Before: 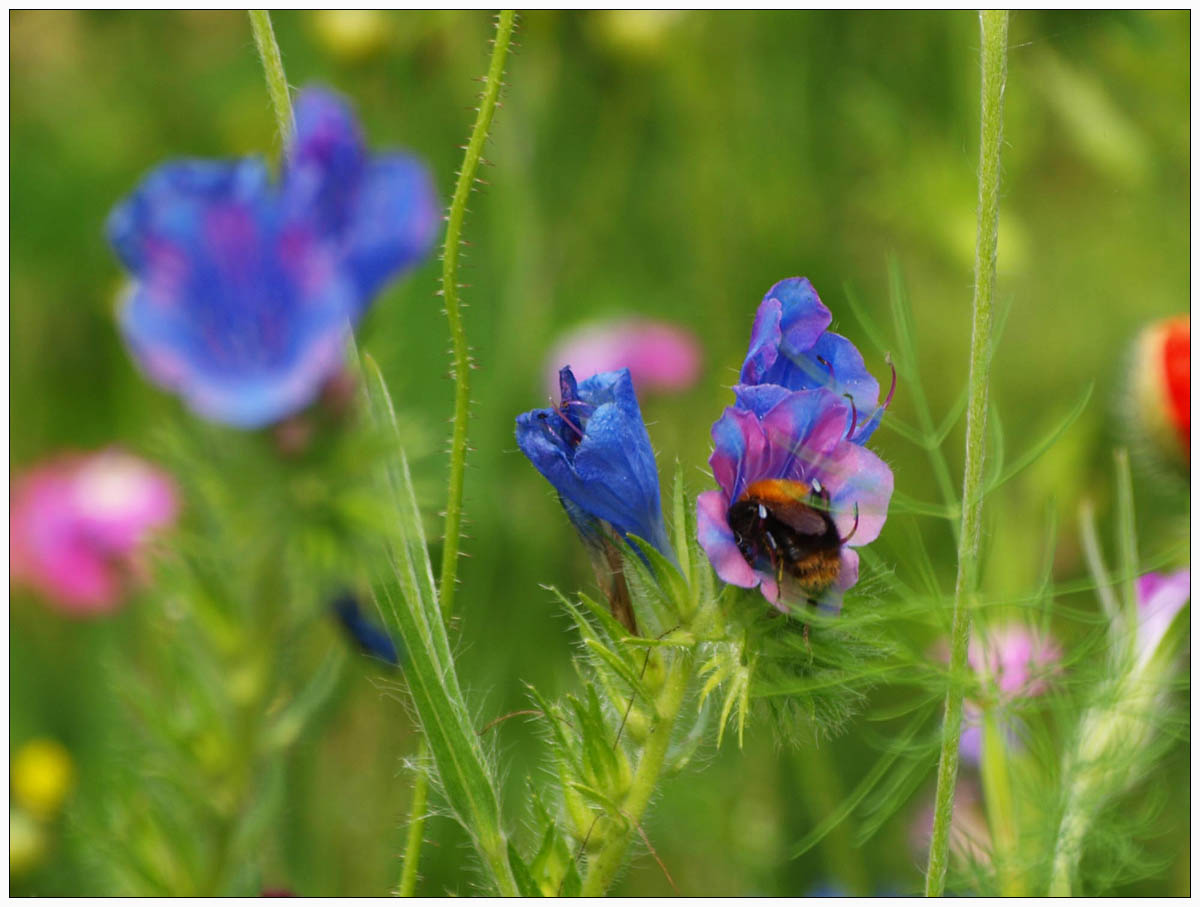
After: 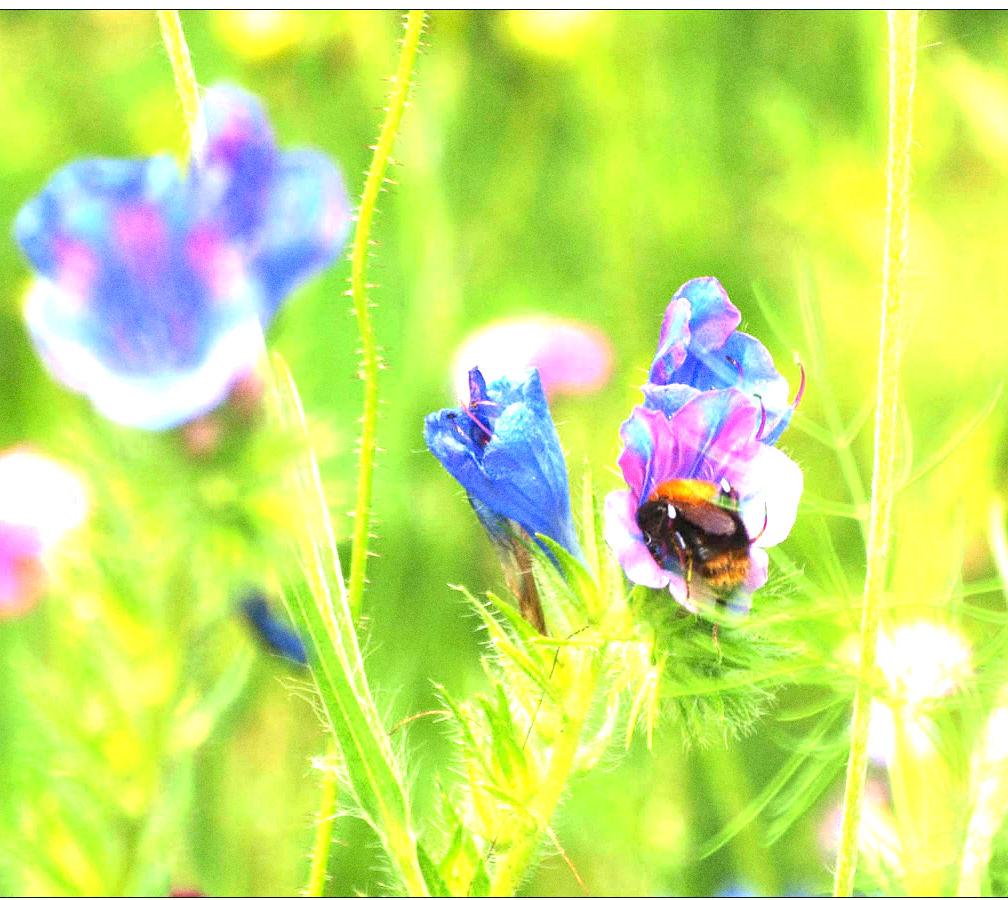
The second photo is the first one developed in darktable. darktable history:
crop: left 7.598%, right 7.873%
grain: coarseness 0.09 ISO
exposure: exposure 2.25 EV, compensate highlight preservation false
